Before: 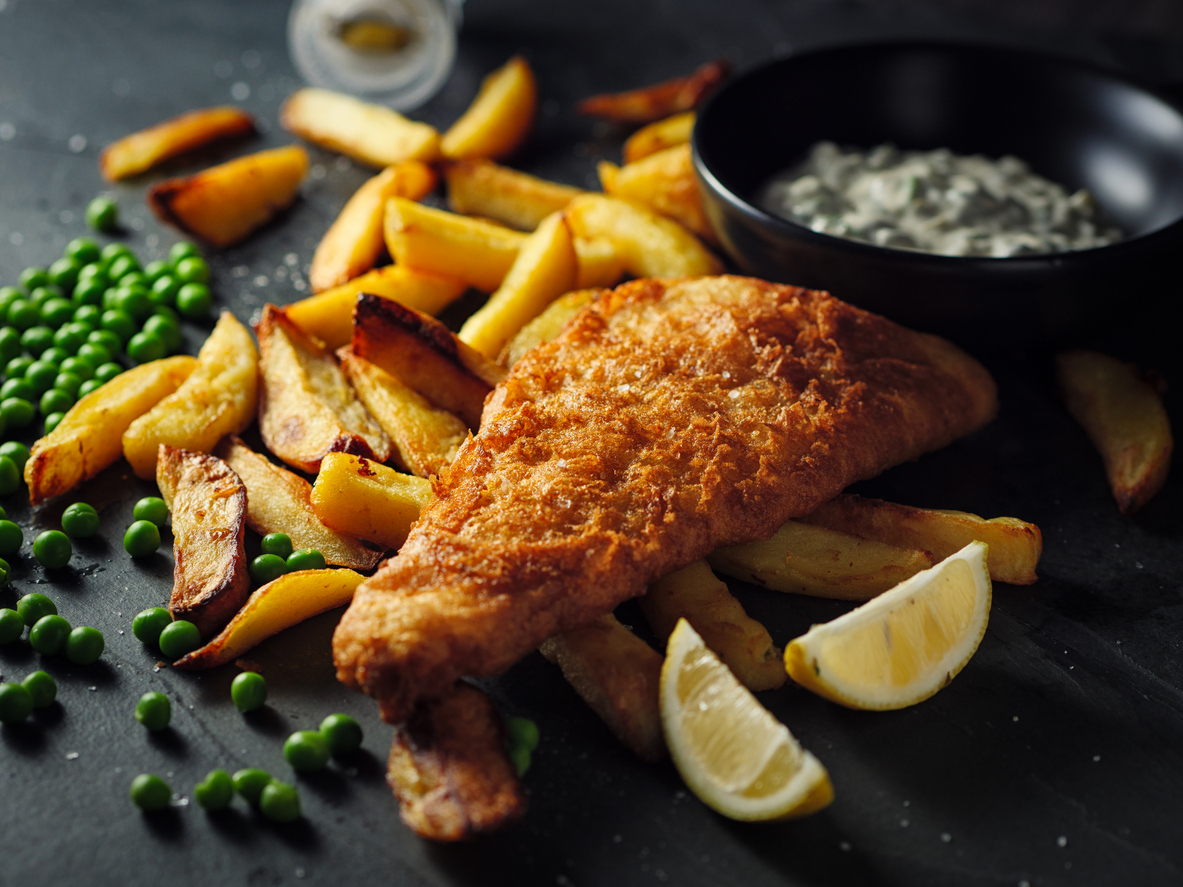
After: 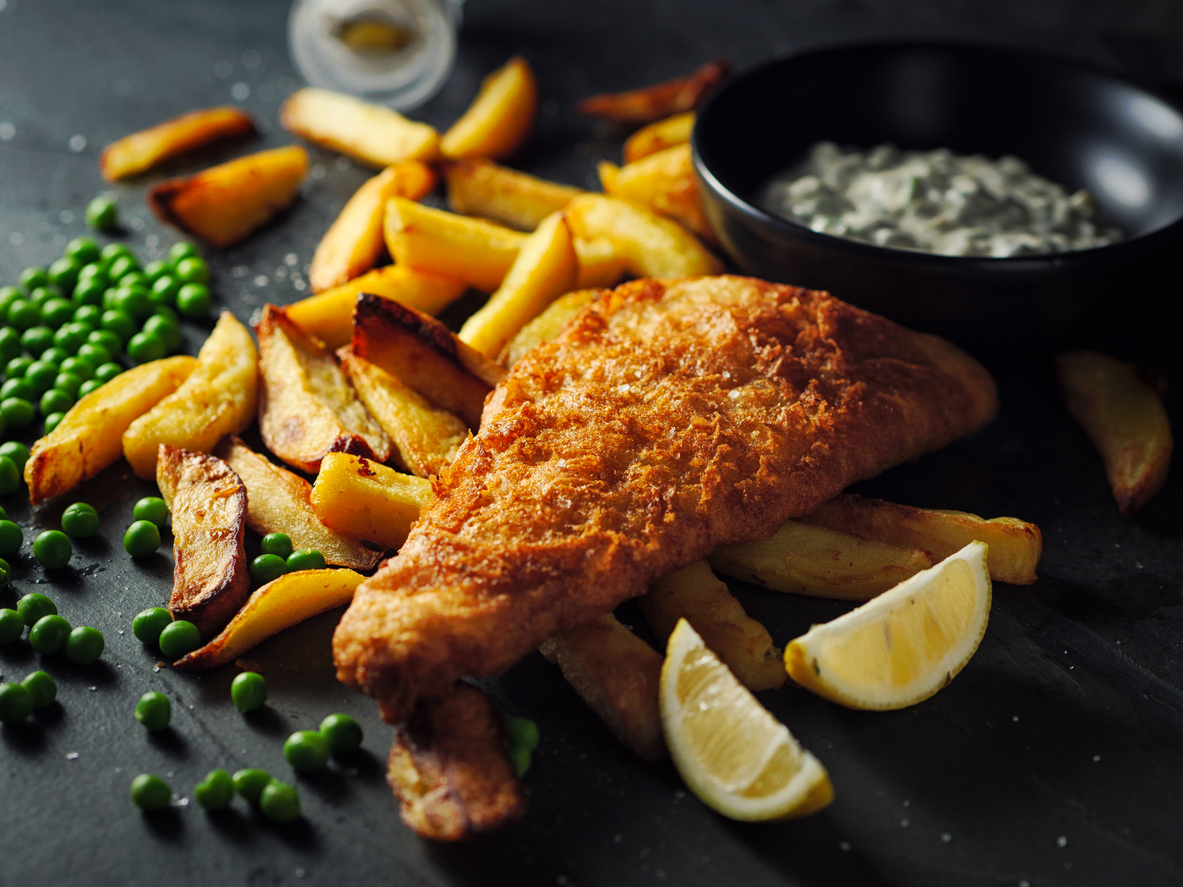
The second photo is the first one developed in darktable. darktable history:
tone curve: curves: ch0 [(0, 0) (0.003, 0.003) (0.011, 0.011) (0.025, 0.024) (0.044, 0.043) (0.069, 0.068) (0.1, 0.098) (0.136, 0.133) (0.177, 0.173) (0.224, 0.22) (0.277, 0.271) (0.335, 0.328) (0.399, 0.39) (0.468, 0.458) (0.543, 0.563) (0.623, 0.64) (0.709, 0.722) (0.801, 0.809) (0.898, 0.902) (1, 1)], preserve colors none
tone equalizer: on, module defaults
